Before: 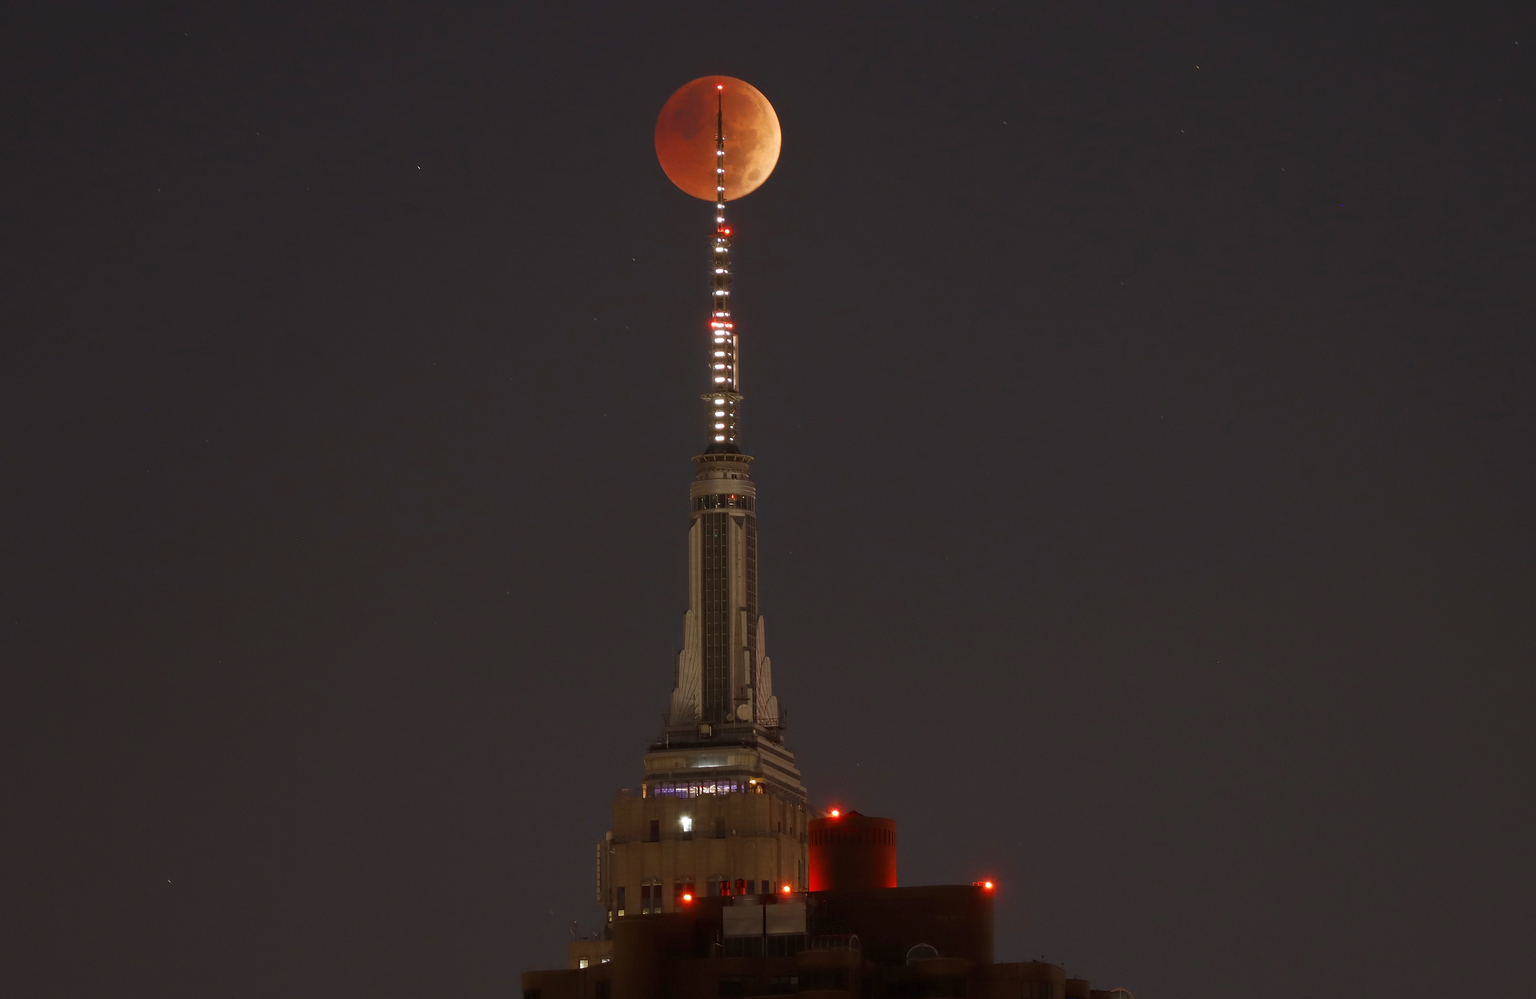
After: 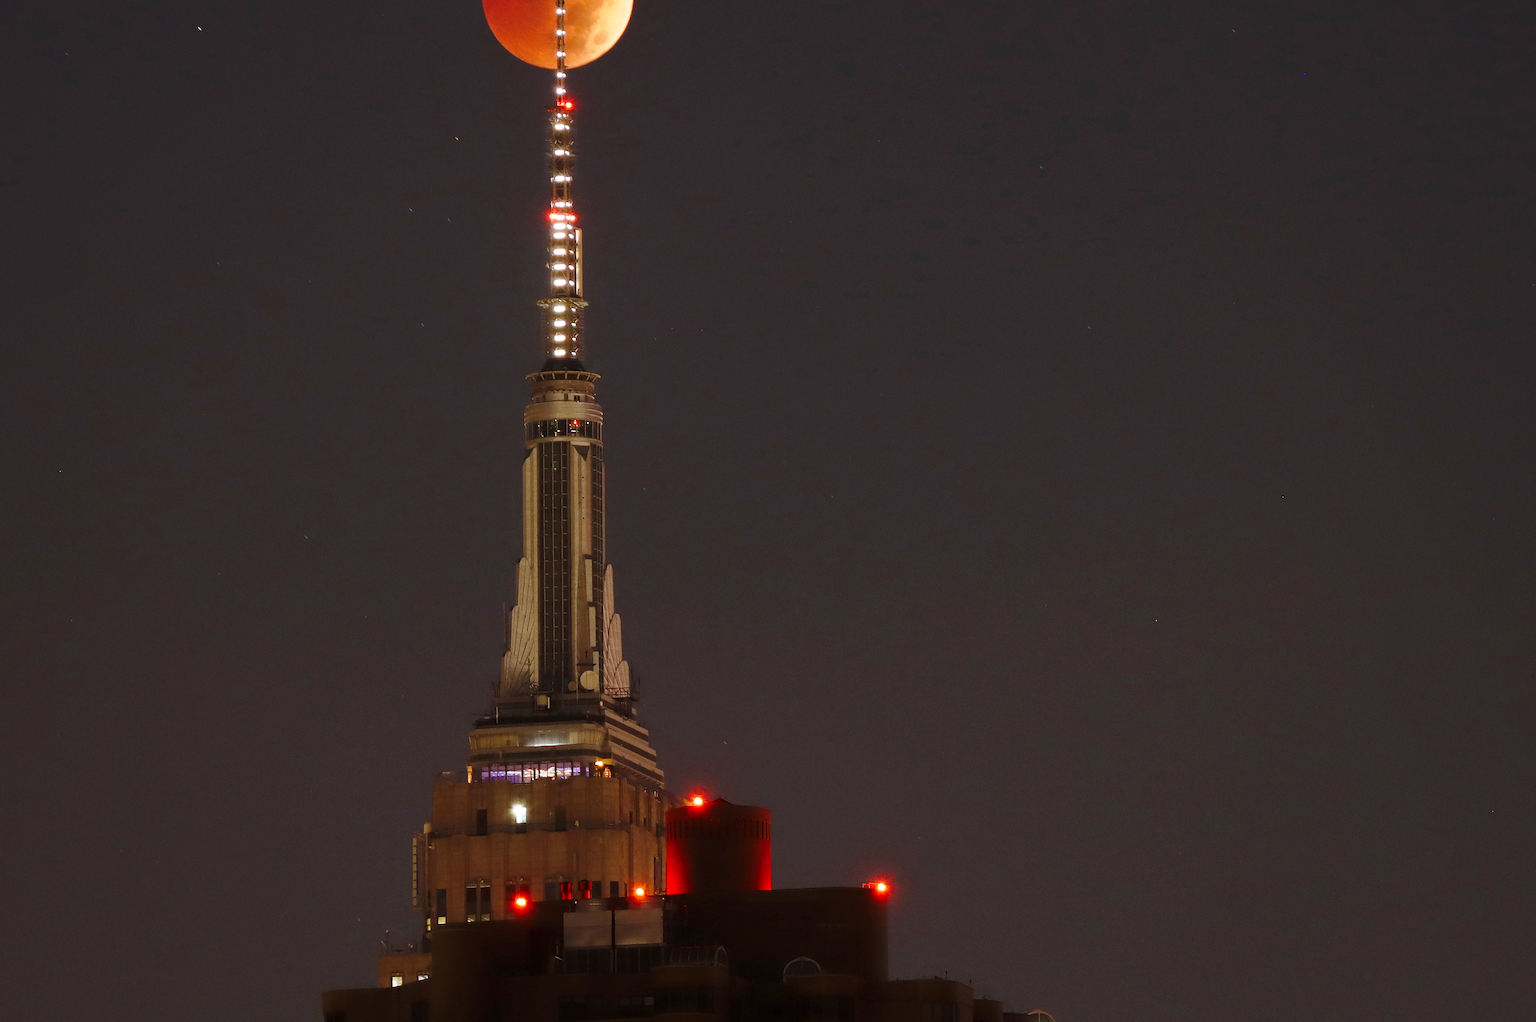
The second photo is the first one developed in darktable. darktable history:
crop: left 16.428%, top 14.425%
base curve: curves: ch0 [(0, 0) (0.028, 0.03) (0.121, 0.232) (0.46, 0.748) (0.859, 0.968) (1, 1)], preserve colors none
